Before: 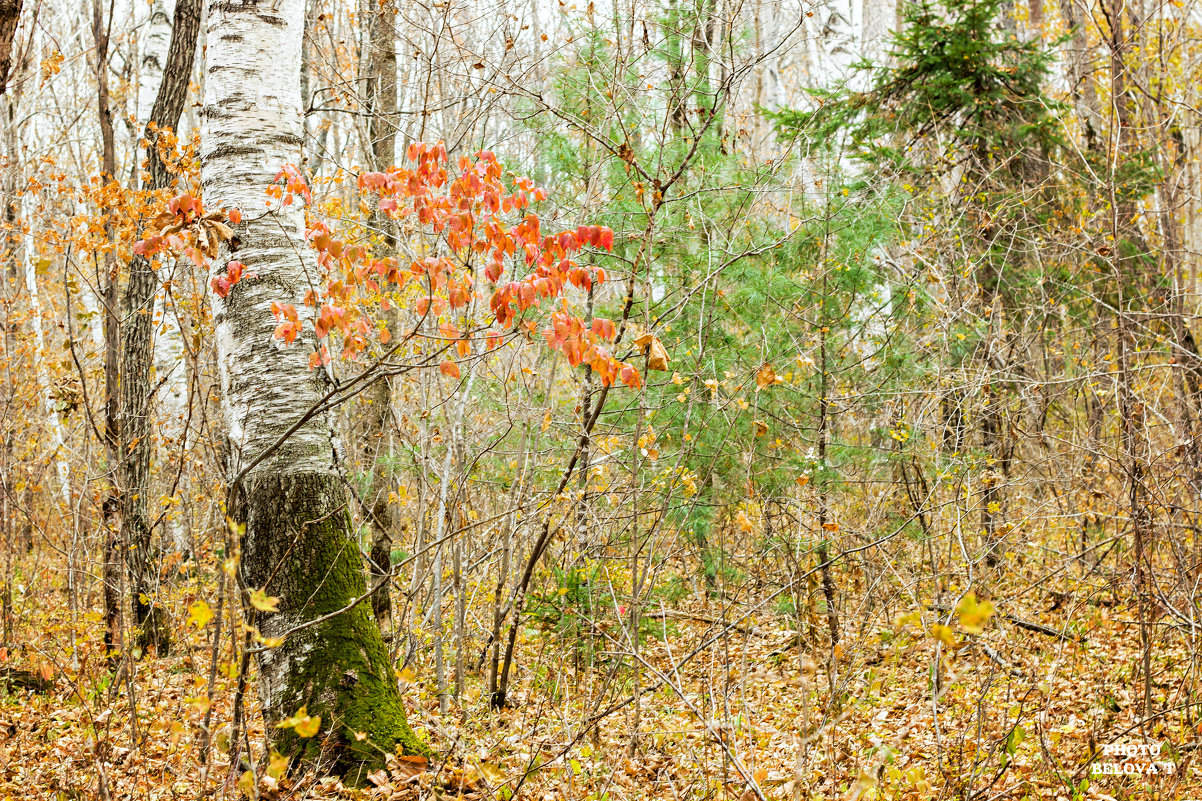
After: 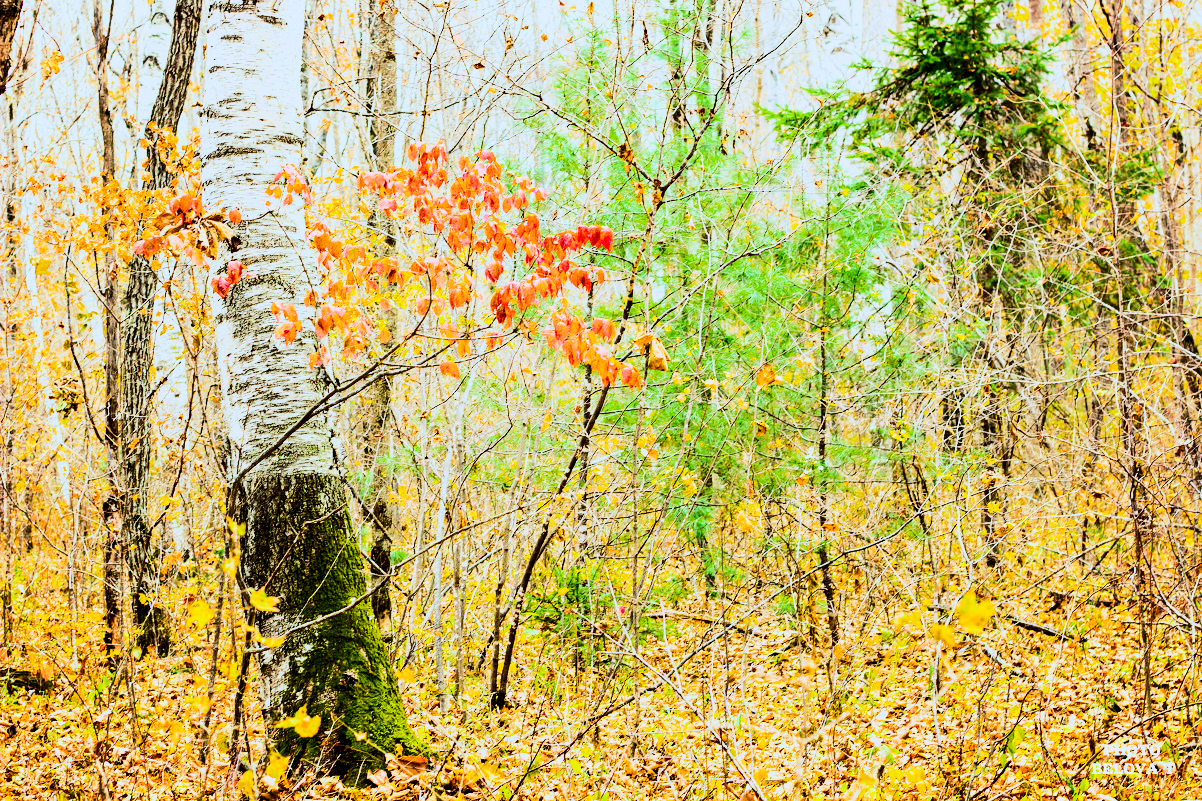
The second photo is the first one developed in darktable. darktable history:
color balance rgb: perceptual saturation grading › global saturation 25%, perceptual brilliance grading › mid-tones 10%, perceptual brilliance grading › shadows 15%, global vibrance 20%
color calibration: x 0.367, y 0.379, temperature 4395.86 K
contrast brightness saturation: contrast 0.4, brightness 0.1, saturation 0.21
filmic rgb: black relative exposure -9.22 EV, white relative exposure 6.77 EV, hardness 3.07, contrast 1.05
